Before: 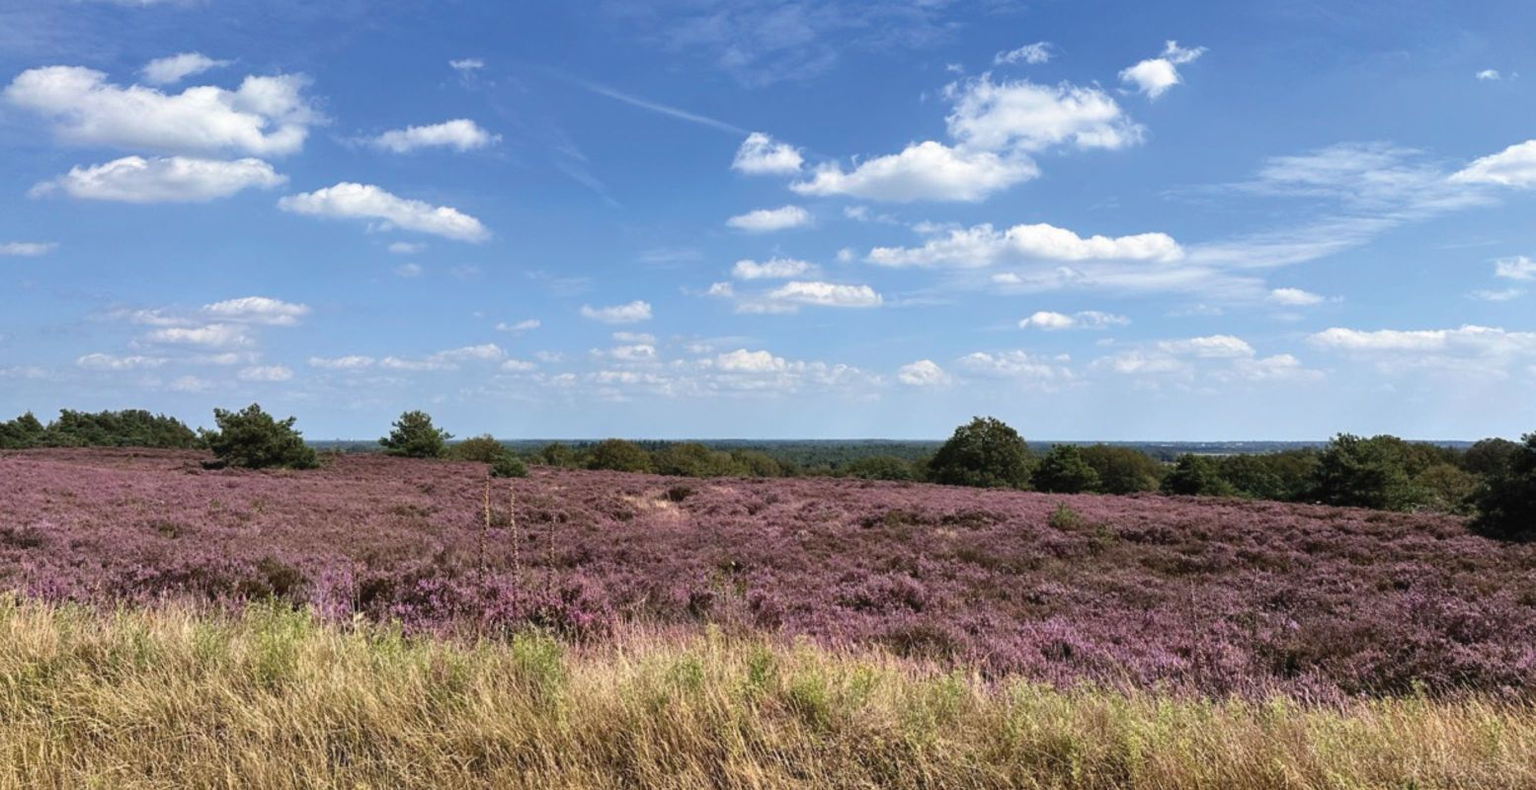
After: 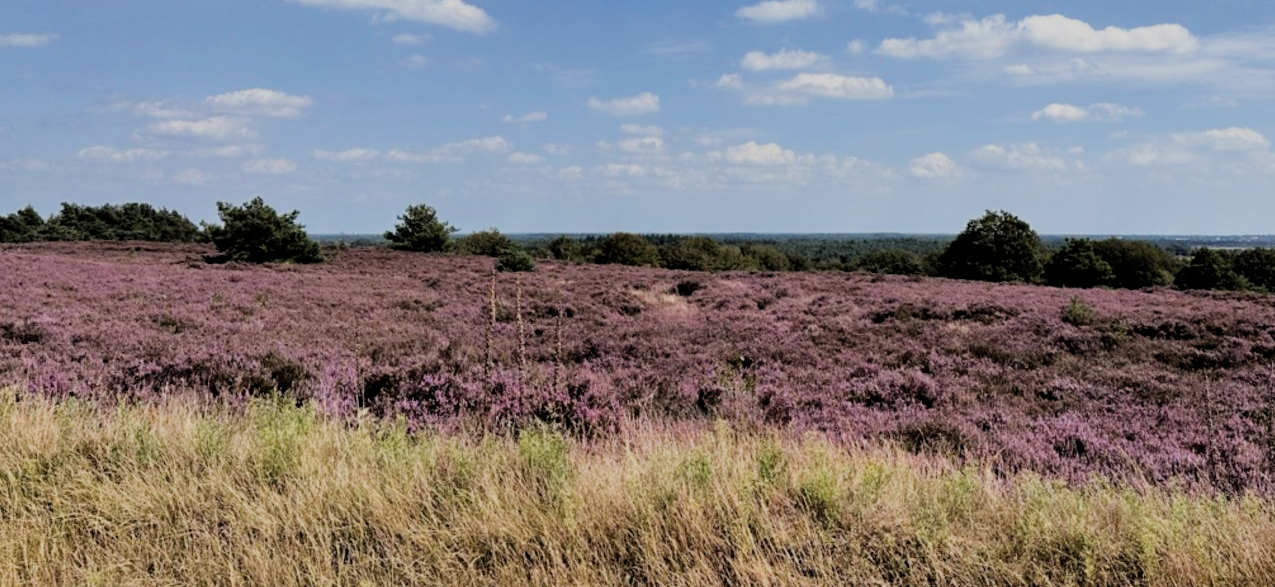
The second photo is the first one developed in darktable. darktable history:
crop: top 26.531%, right 17.959%
filmic rgb: black relative exposure -4.14 EV, white relative exposure 5.1 EV, hardness 2.11, contrast 1.165
